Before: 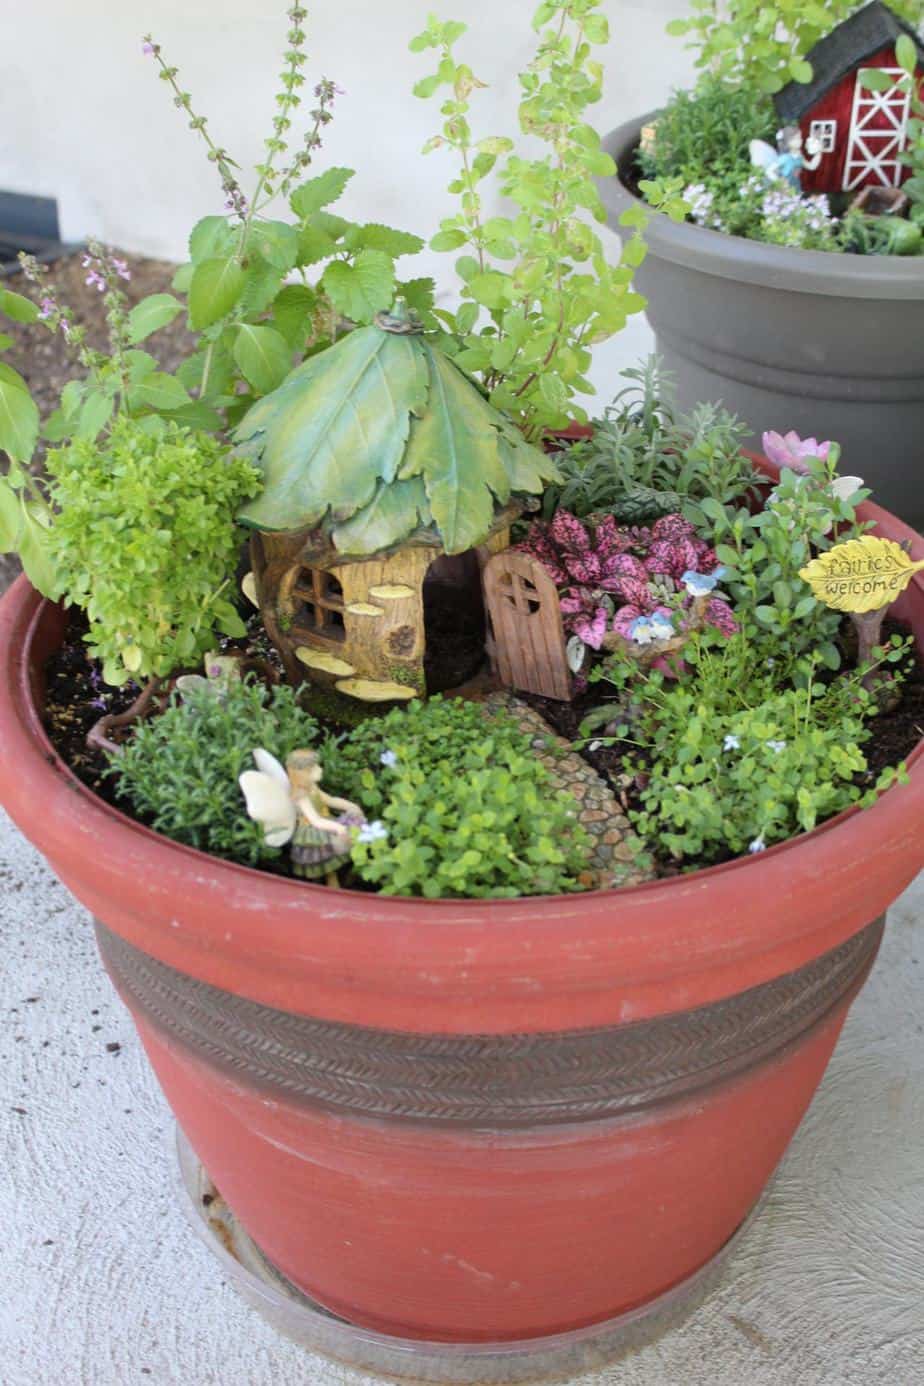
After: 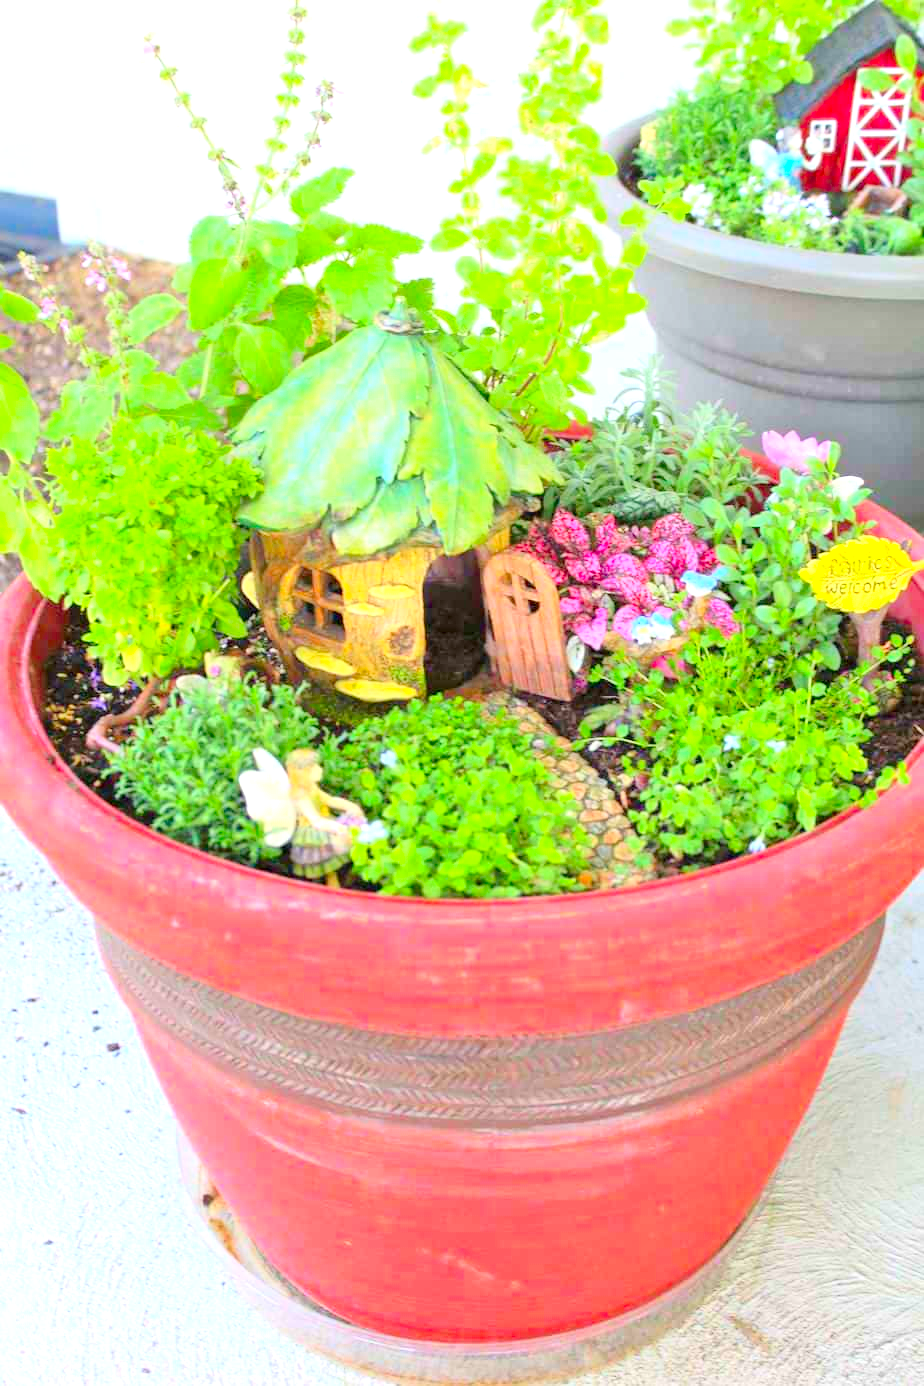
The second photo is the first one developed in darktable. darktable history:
tone equalizer: -8 EV -0.002 EV, -7 EV 0.005 EV, -6 EV -0.008 EV, -5 EV 0.007 EV, -4 EV -0.042 EV, -3 EV -0.233 EV, -2 EV -0.662 EV, -1 EV -0.983 EV, +0 EV -0.969 EV, smoothing diameter 2%, edges refinement/feathering 20, mask exposure compensation -1.57 EV, filter diffusion 5
contrast brightness saturation: contrast 0.2, brightness 0.2, saturation 0.8
exposure: black level correction 0.001, exposure 1.822 EV, compensate exposure bias true, compensate highlight preservation false
